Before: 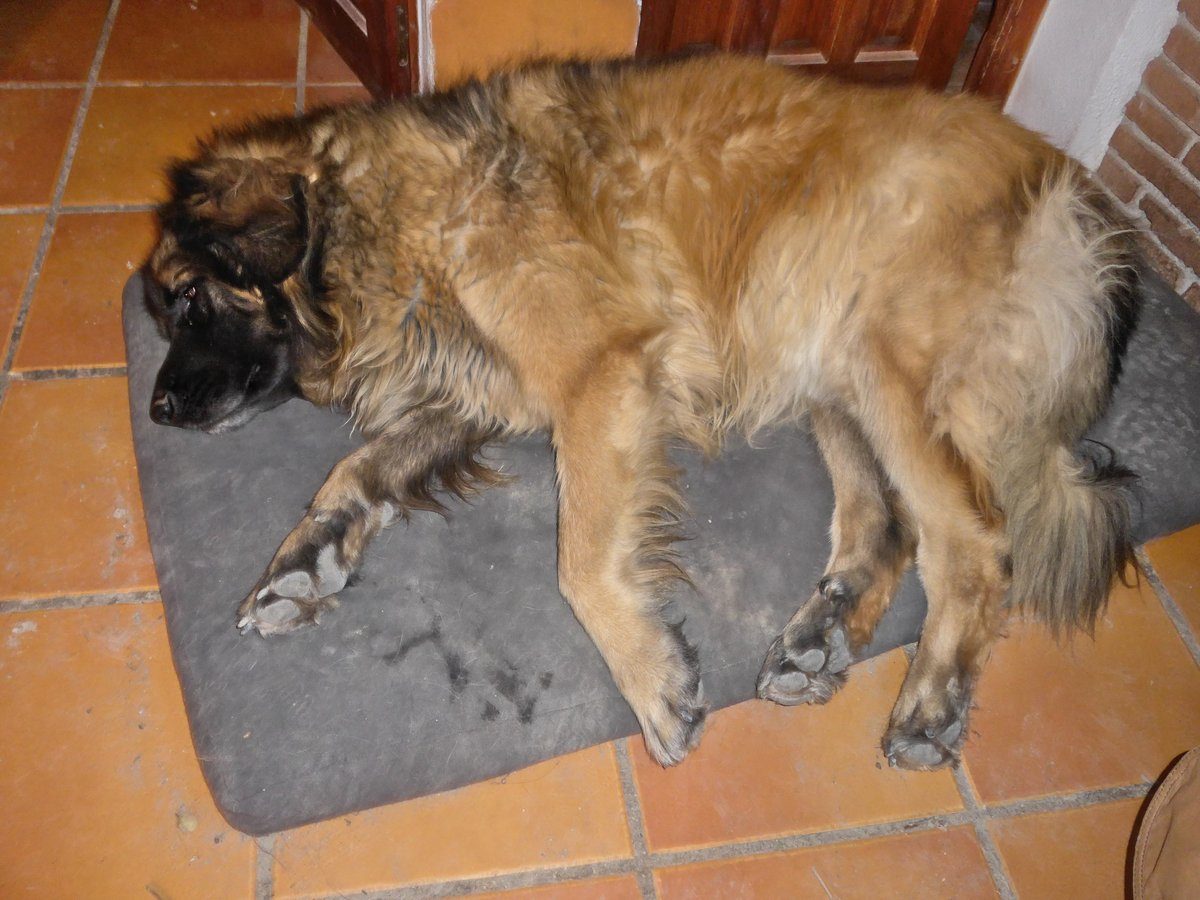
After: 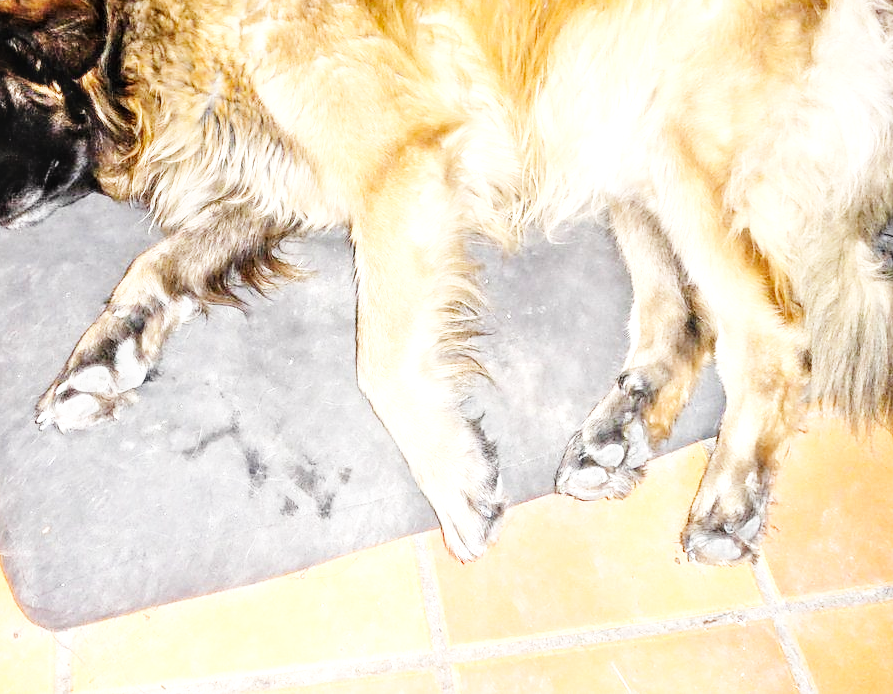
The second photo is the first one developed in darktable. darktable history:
contrast brightness saturation: contrast -0.018, brightness -0.006, saturation 0.035
crop: left 16.821%, top 22.805%, right 8.758%
sharpen: radius 1.901, amount 0.39, threshold 1.616
exposure: exposure 0.297 EV, compensate highlight preservation false
base curve: curves: ch0 [(0, 0.003) (0.001, 0.002) (0.006, 0.004) (0.02, 0.022) (0.048, 0.086) (0.094, 0.234) (0.162, 0.431) (0.258, 0.629) (0.385, 0.8) (0.548, 0.918) (0.751, 0.988) (1, 1)], preserve colors none
local contrast: detail 130%
tone equalizer: -8 EV -0.745 EV, -7 EV -0.733 EV, -6 EV -0.628 EV, -5 EV -0.372 EV, -3 EV 0.374 EV, -2 EV 0.6 EV, -1 EV 0.682 EV, +0 EV 0.731 EV
